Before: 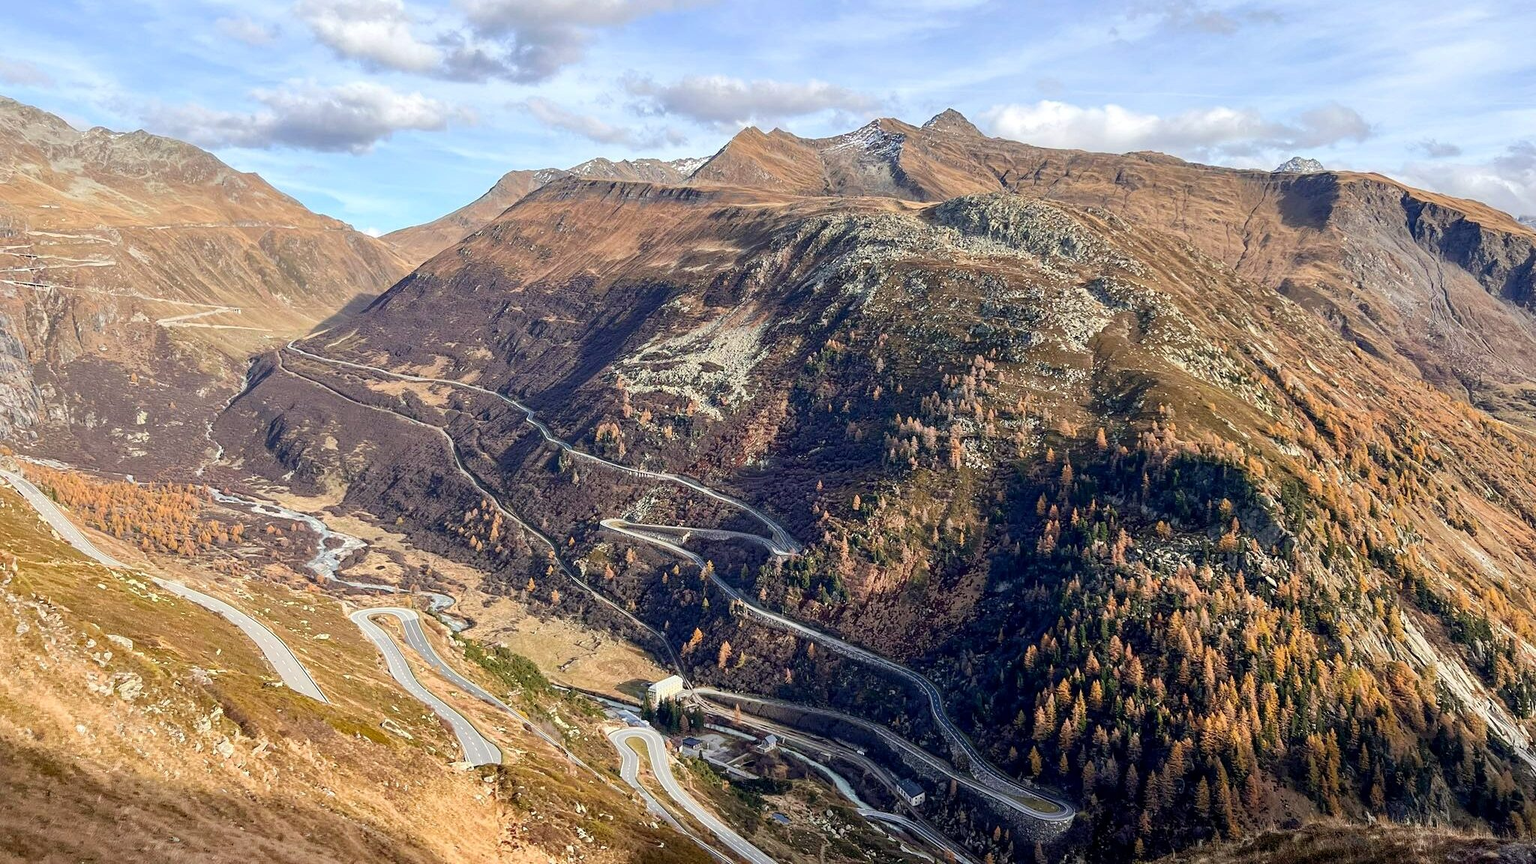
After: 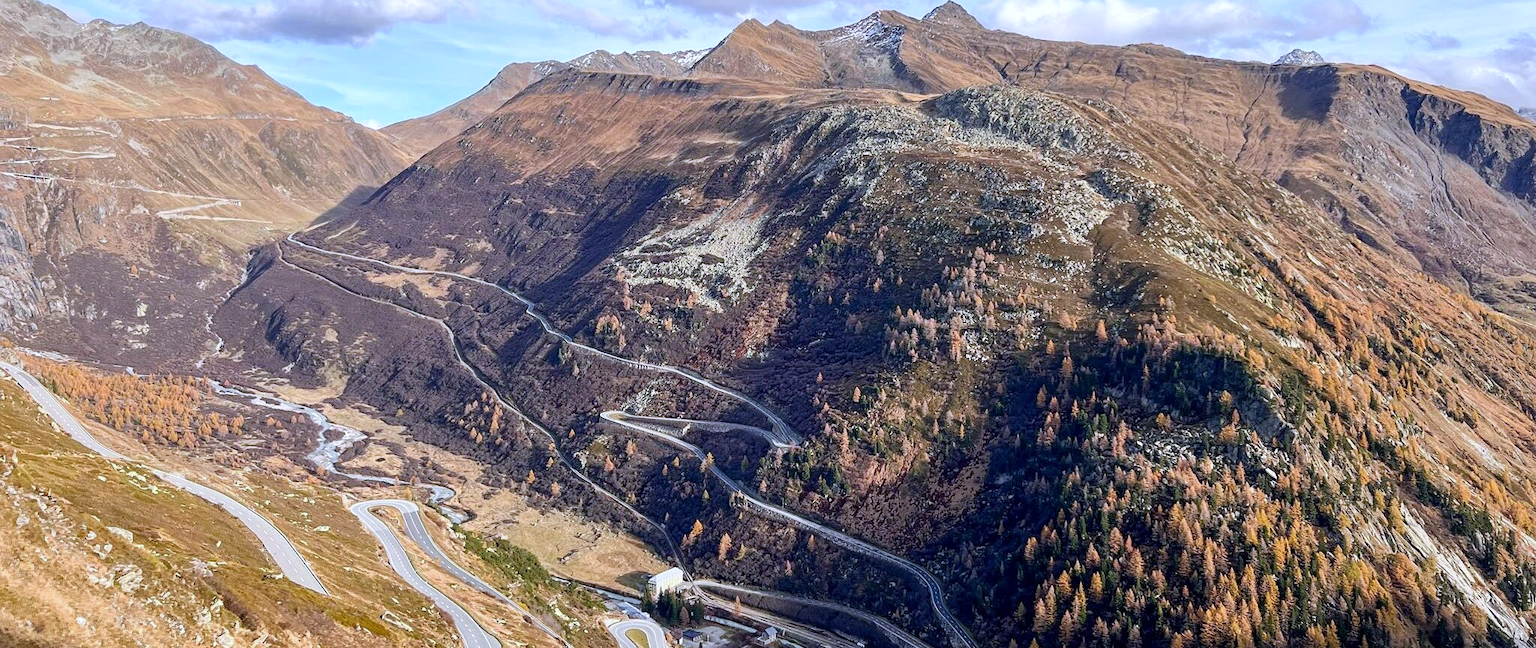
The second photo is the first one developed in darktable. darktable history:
crop and rotate: top 12.5%, bottom 12.5%
white balance: red 0.967, blue 1.119, emerald 0.756
